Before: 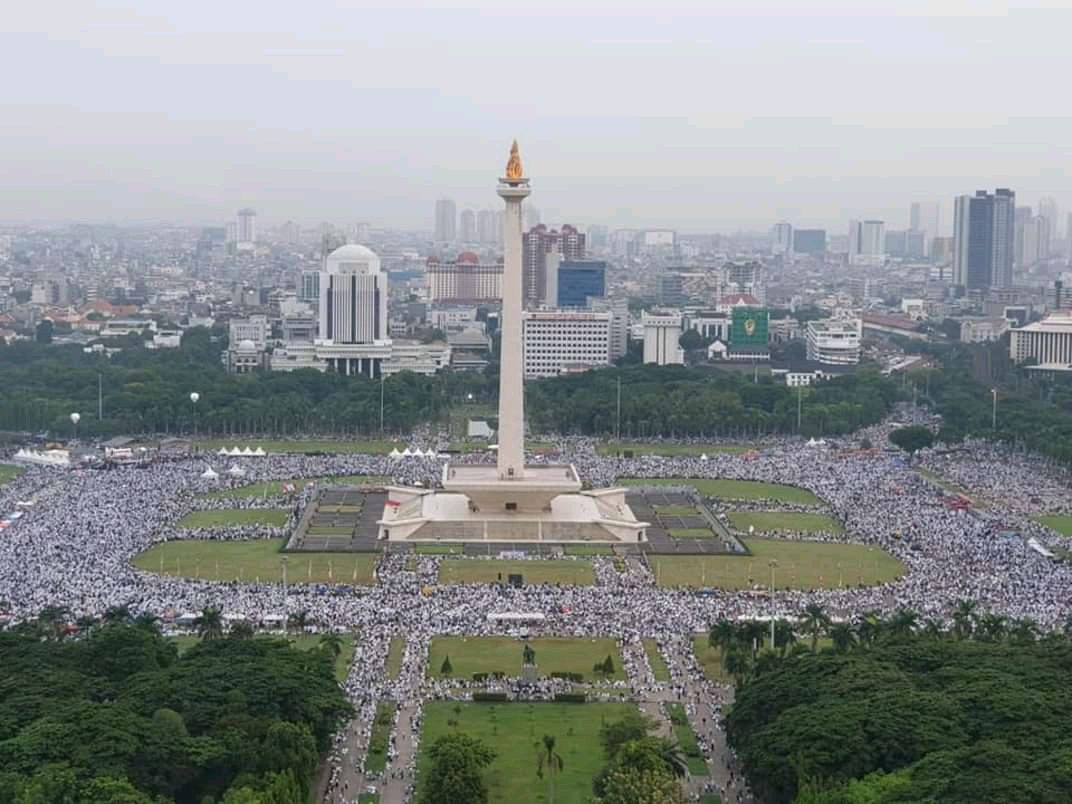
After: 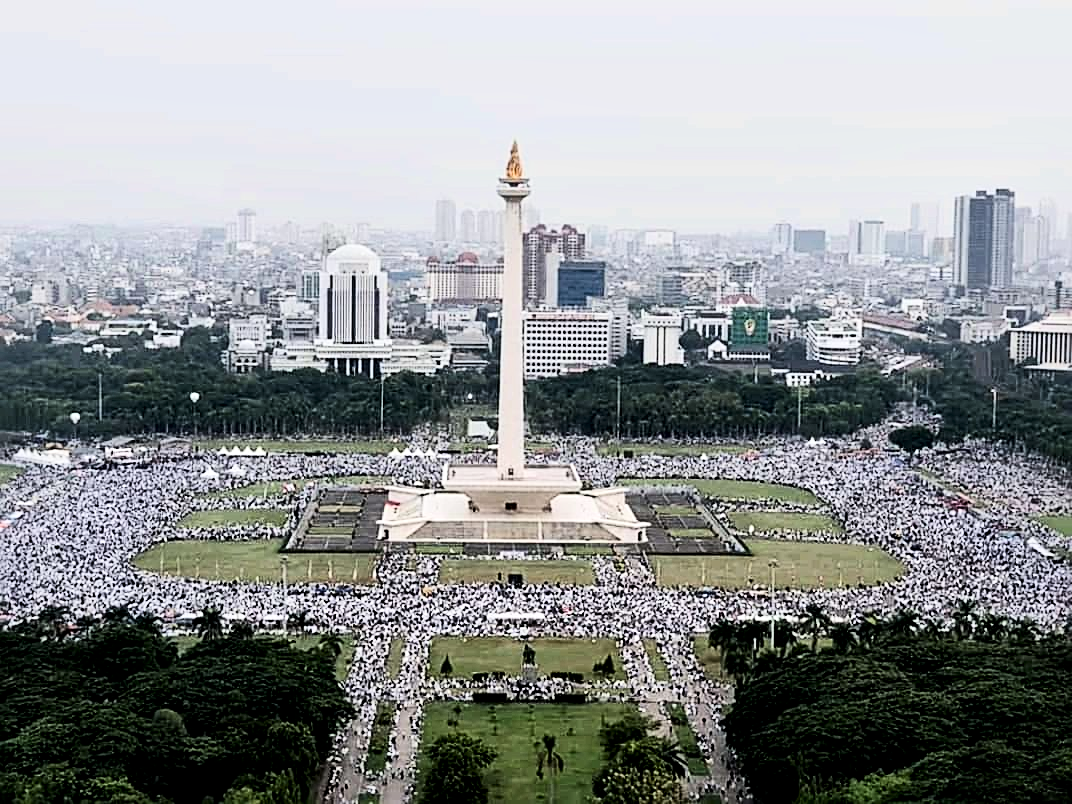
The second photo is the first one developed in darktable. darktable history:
local contrast: mode bilateral grid, contrast 49, coarseness 51, detail 150%, midtone range 0.2
sharpen: amount 0.592
filmic rgb: black relative exposure -4.39 EV, white relative exposure 5.03 EV, hardness 2.17, latitude 40.49%, contrast 1.151, highlights saturation mix 10.7%, shadows ↔ highlights balance 1.09%
contrast brightness saturation: contrast 0.381, brightness 0.102
